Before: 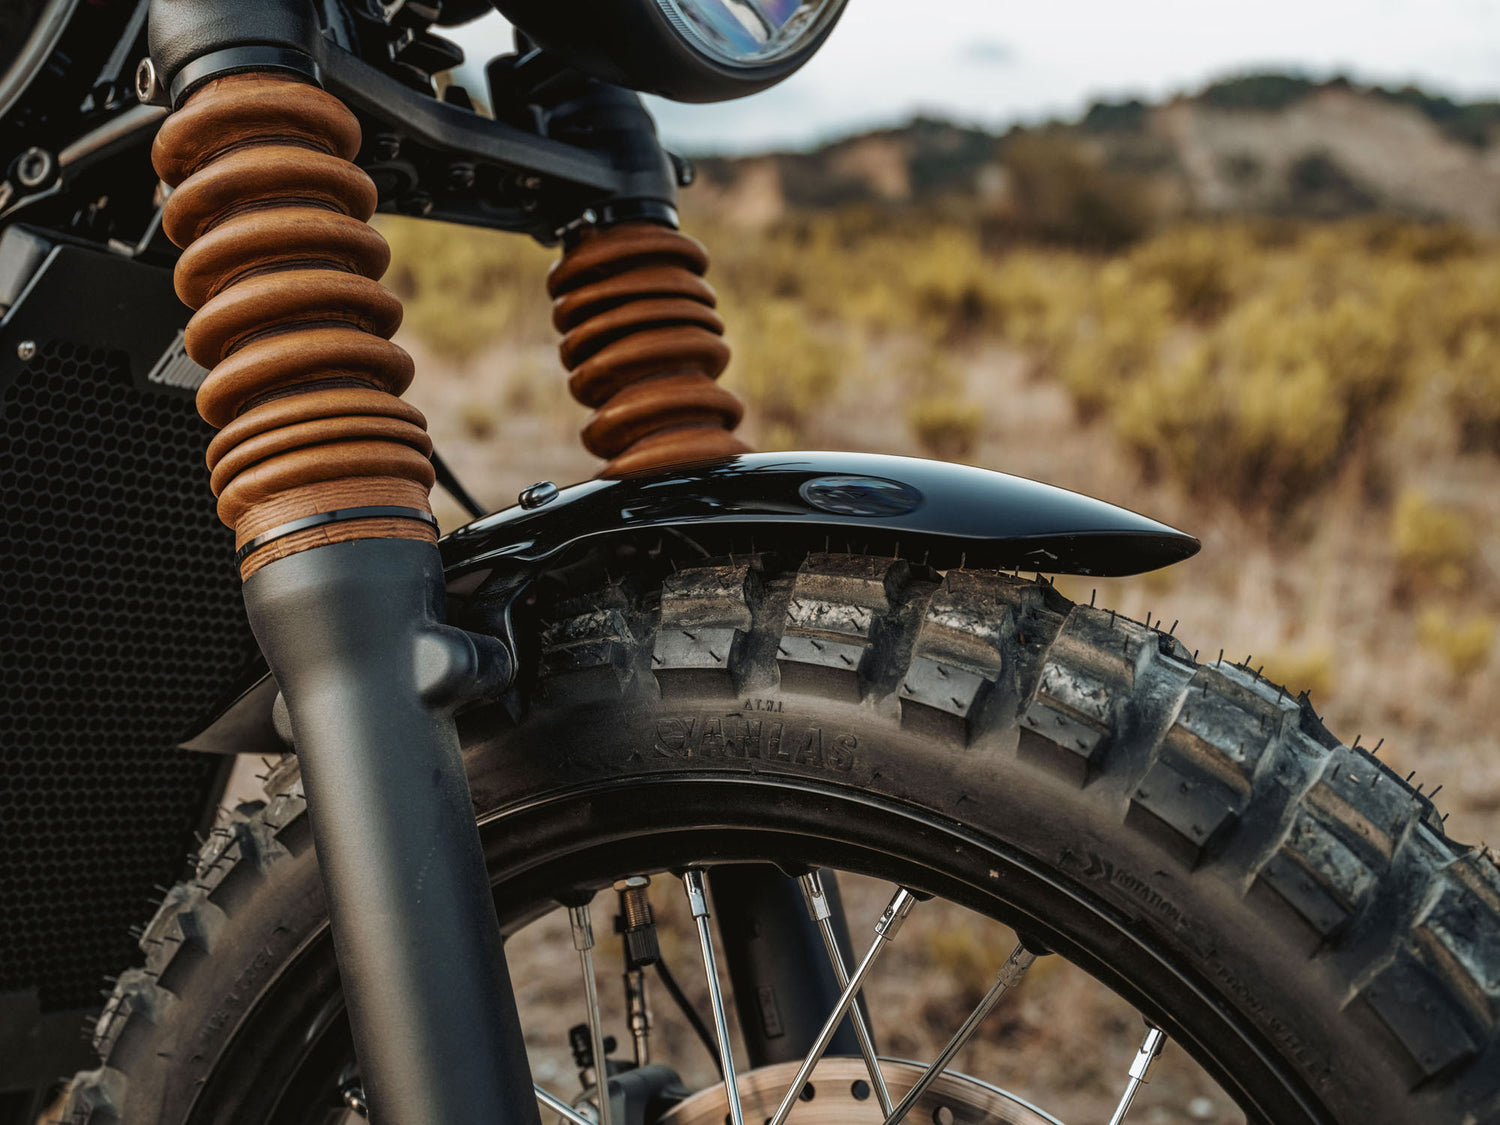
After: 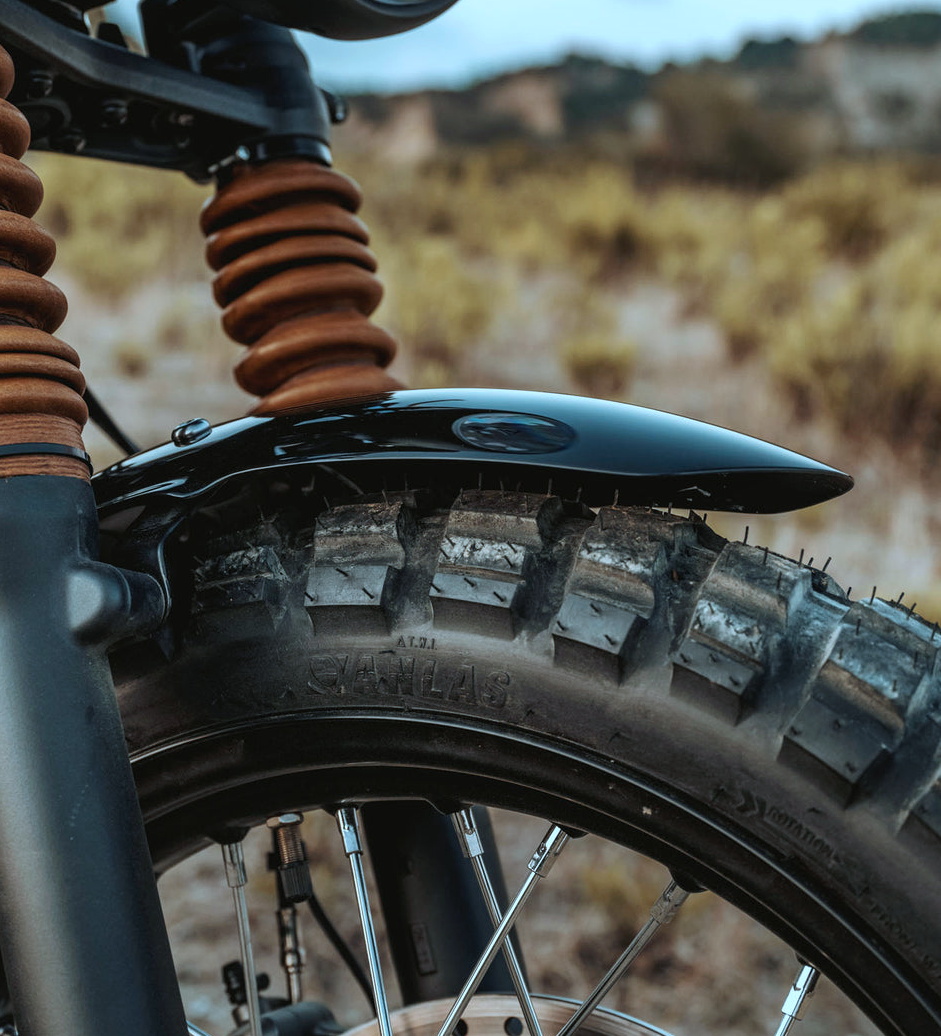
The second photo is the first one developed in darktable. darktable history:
color correction: highlights a* -10.61, highlights b* -19.24
crop and rotate: left 23.141%, top 5.62%, right 14.081%, bottom 2.271%
